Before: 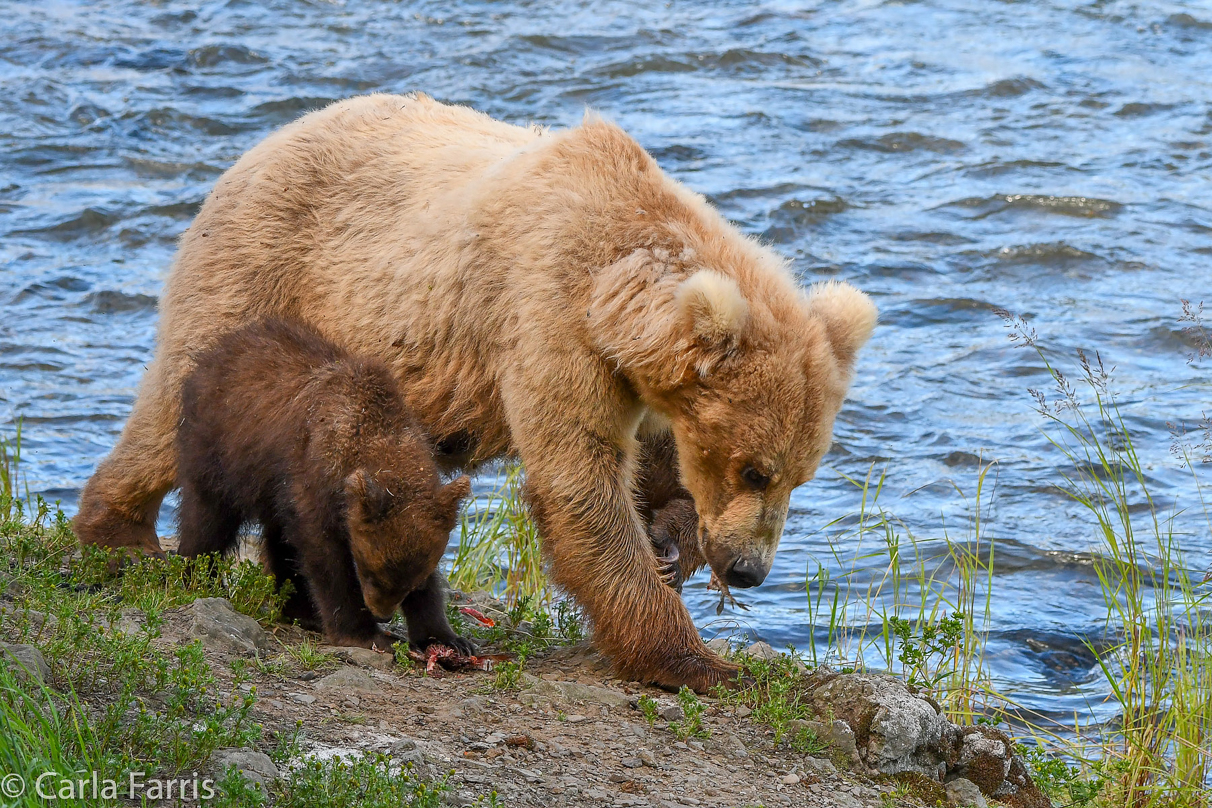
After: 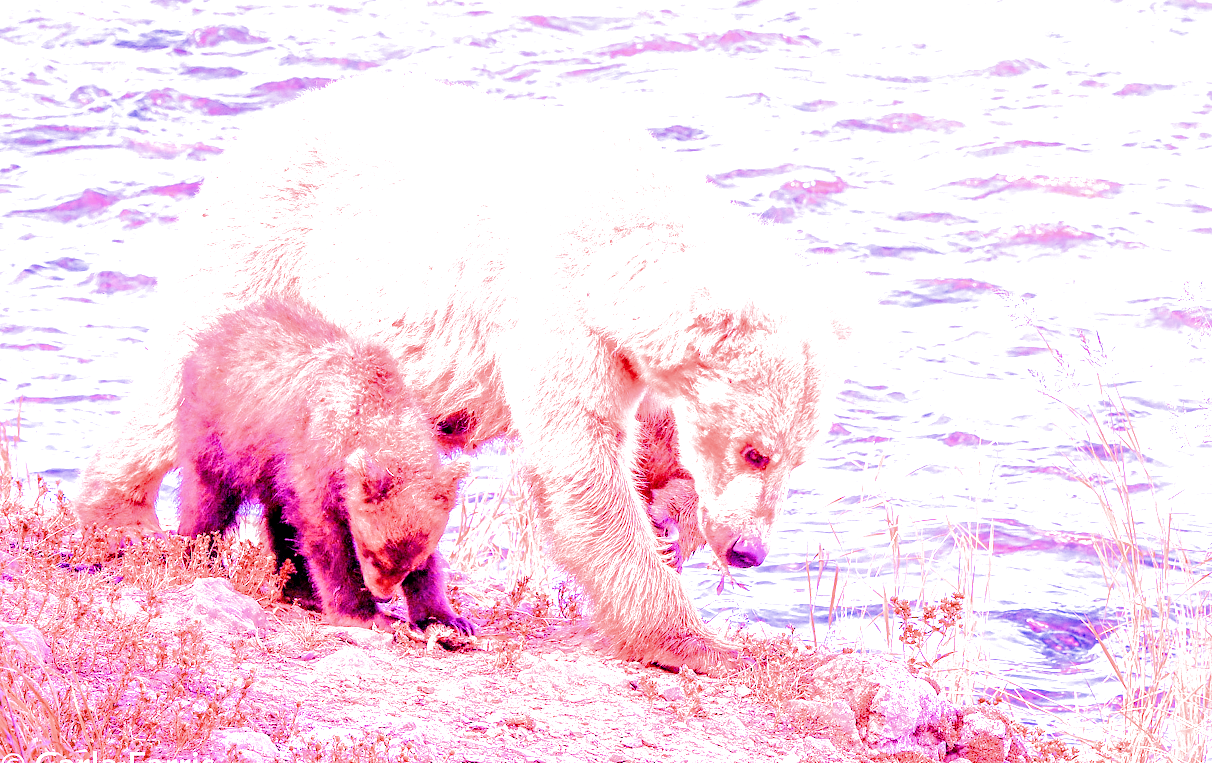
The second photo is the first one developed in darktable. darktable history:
local contrast: detail 130%
filmic rgb: black relative exposure -7.15 EV, white relative exposure 5.36 EV, hardness 3.02
white balance: red 8, blue 8
crop and rotate: top 2.479%, bottom 3.018%
